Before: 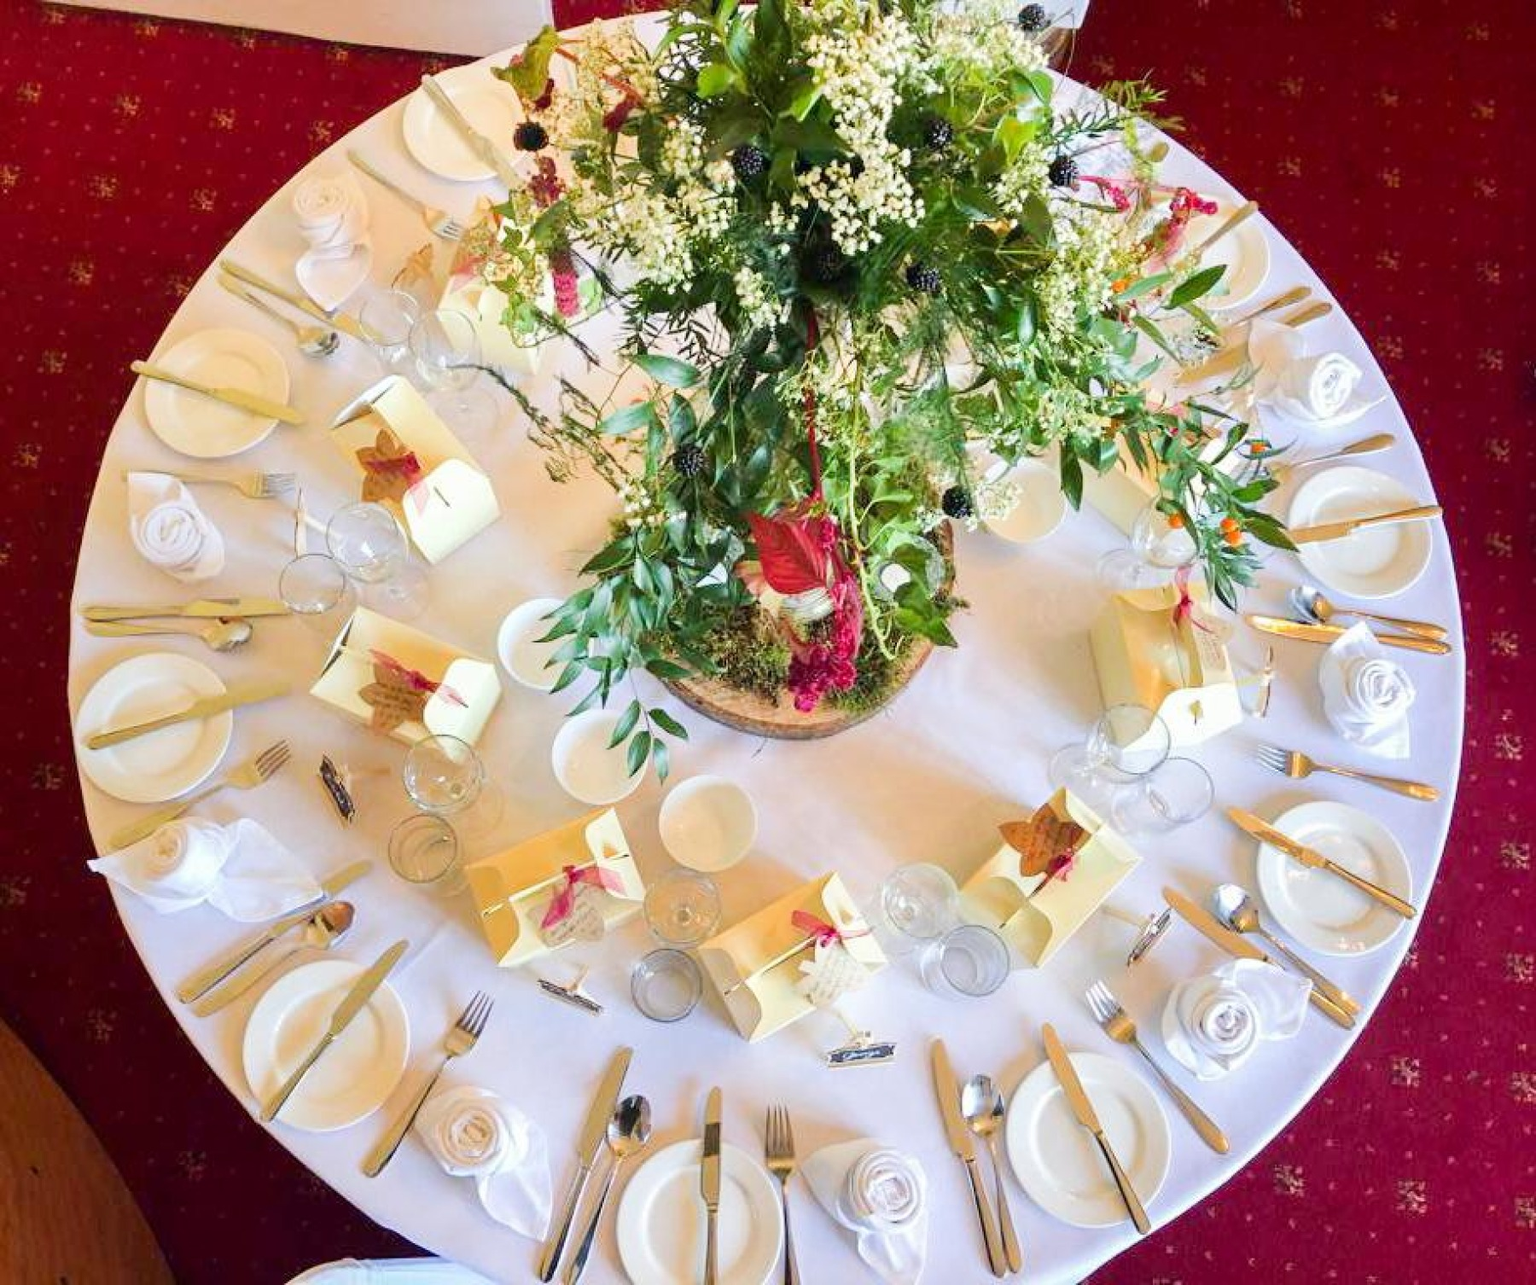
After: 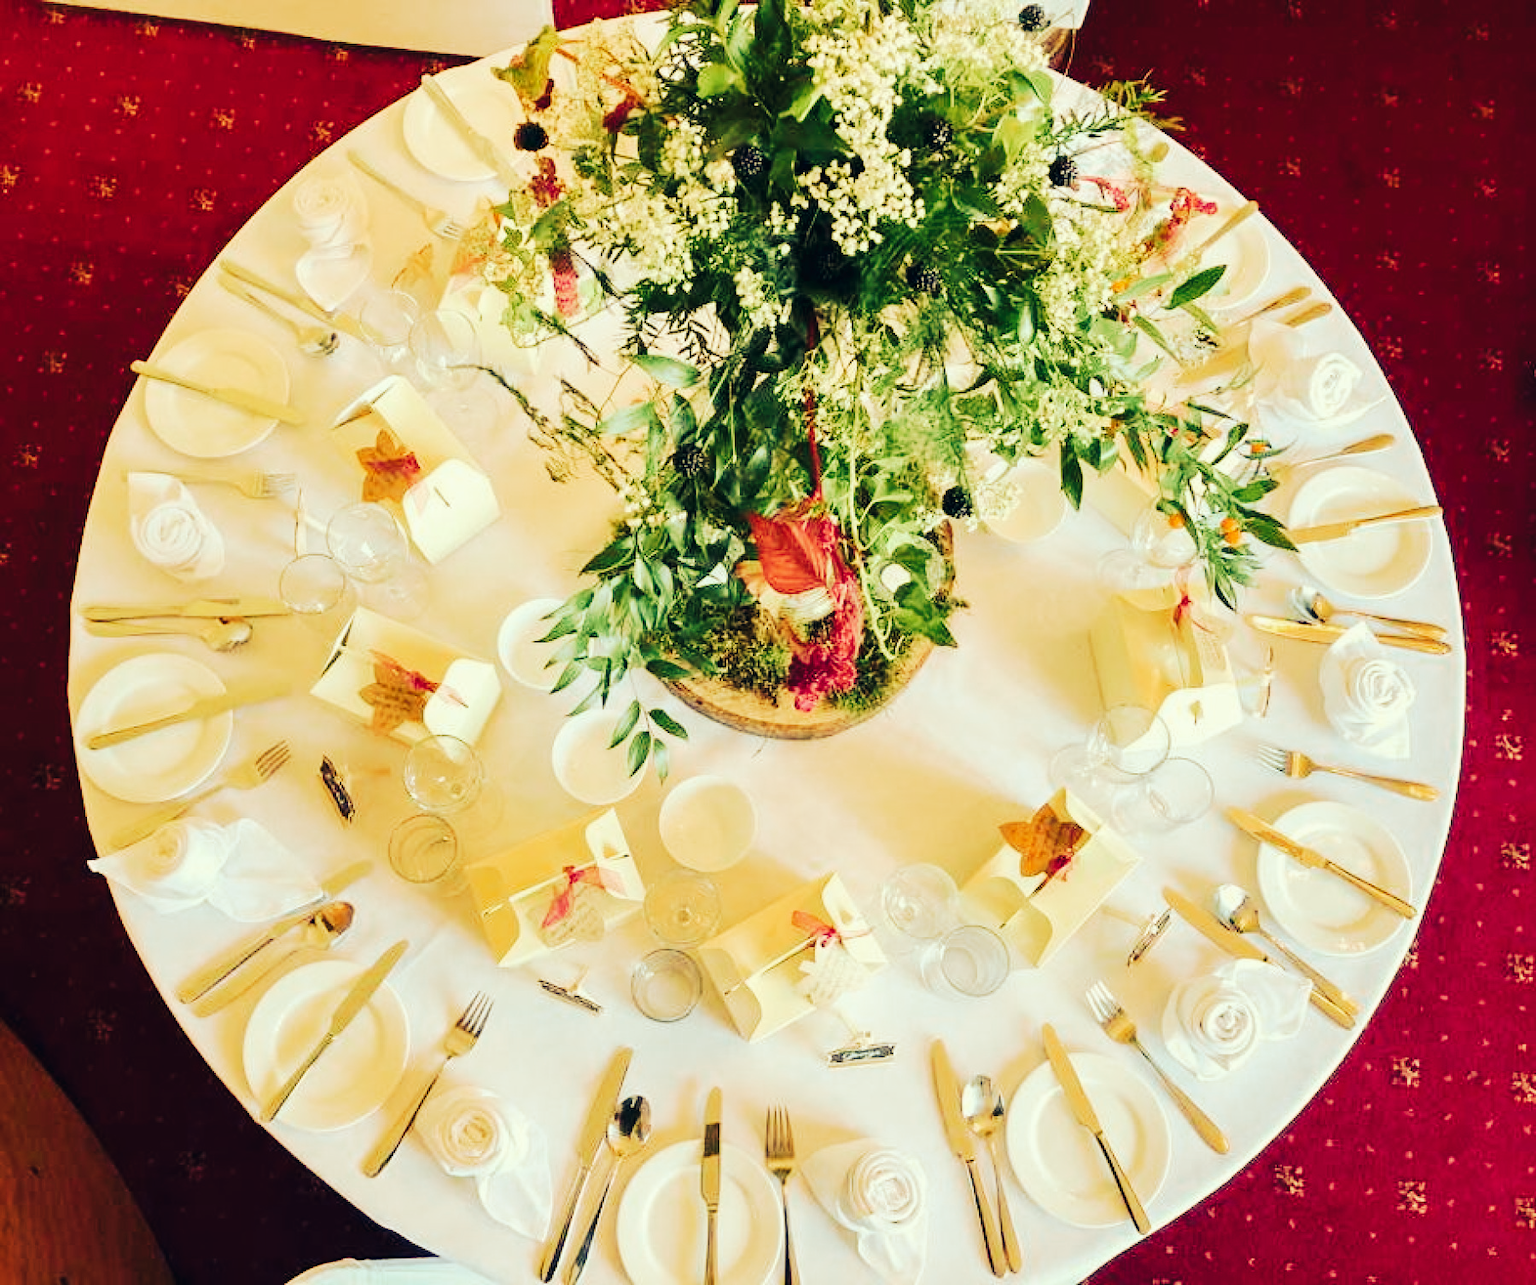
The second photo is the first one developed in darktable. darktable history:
tone curve: curves: ch0 [(0, 0) (0.003, 0.017) (0.011, 0.017) (0.025, 0.017) (0.044, 0.019) (0.069, 0.03) (0.1, 0.046) (0.136, 0.066) (0.177, 0.104) (0.224, 0.151) (0.277, 0.231) (0.335, 0.321) (0.399, 0.454) (0.468, 0.567) (0.543, 0.674) (0.623, 0.763) (0.709, 0.82) (0.801, 0.872) (0.898, 0.934) (1, 1)], preserve colors none
color look up table: target L [89.73, 91.52, 88.7, 76.57, 61.93, 59.97, 53.12, 40.21, 30.78, 30.22, 200.49, 82.1, 78.83, 68.09, 71.17, 59.71, 62.24, 53.1, 52.12, 49.24, 44.79, 35.13, 32.43, 21.37, 96.1, 91.87, 83.1, 79.69, 69.42, 78.79, 61.13, 82.29, 73.92, 59.38, 58.29, 43.18, 39.83, 59.94, 32.78, 35.55, 3.148, 10.3, 90.72, 69.18, 70.41, 65.94, 61.38, 49.48, 39.4], target a [-5.163, -26.95, -34.68, -24.16, -44.44, -25.46, -6.123, -23.08, -16.02, -19.47, 0, -0.735, 15.1, 30.28, 7.846, 43.09, 44.07, 17.94, 6.756, 42.08, 44.28, 25.28, 27.56, 0.054, -1.701, 6.563, 2.394, -6.591, 39.91, 12.29, 6.501, 11.11, 12.4, 1.752, 12.31, 39.35, 4.192, 18.47, 16.7, 13.92, -8.001, 6.015, -24.98, -21.91, -27.66, -30.19, -21.73, -24.92, -14.62], target b [55.92, 62.93, 45.76, 33.27, 42.31, 34.93, 39.34, 24.72, 19.5, 12.86, 0, 69.58, 40.98, 54.93, 31.66, 41.37, 30.55, 41.4, 19.87, 23.61, 36.44, 30.97, 9.279, 16.66, 11.04, 13.45, 17.82, -3.489, 21.42, 22.88, 17.07, 14.59, -6.171, -4.827, 8.849, 8.265, -1.701, 4.155, -1.962, -17.71, -9.951, -22.71, 3.653, 16.53, -3.988, 24.67, 7.204, 15.48, -1.838], num patches 49
